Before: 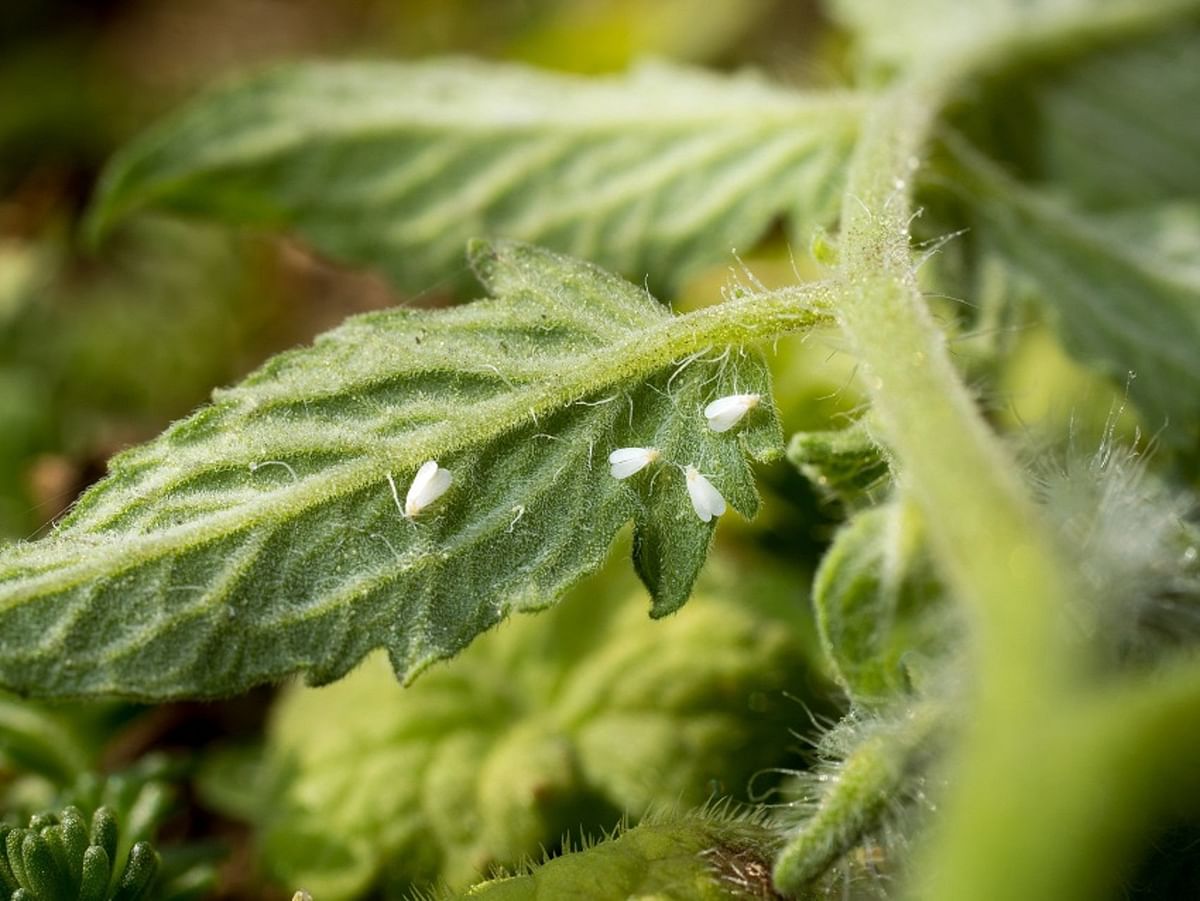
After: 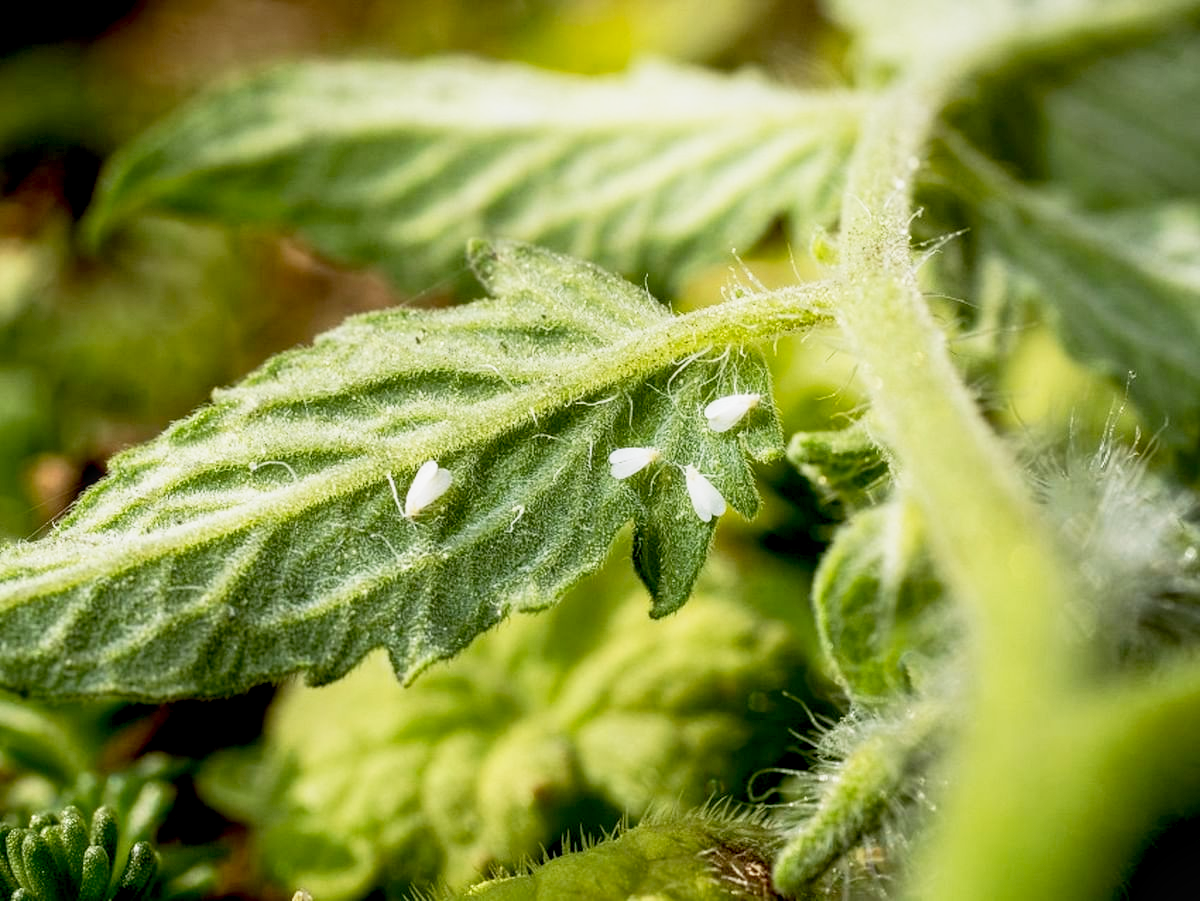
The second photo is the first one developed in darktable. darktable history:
local contrast: on, module defaults
base curve: curves: ch0 [(0, 0) (0.088, 0.125) (0.176, 0.251) (0.354, 0.501) (0.613, 0.749) (1, 0.877)], preserve colors none
tone equalizer: edges refinement/feathering 500, mask exposure compensation -1.57 EV, preserve details no
exposure: black level correction 0.01, exposure 0.011 EV, compensate highlight preservation false
